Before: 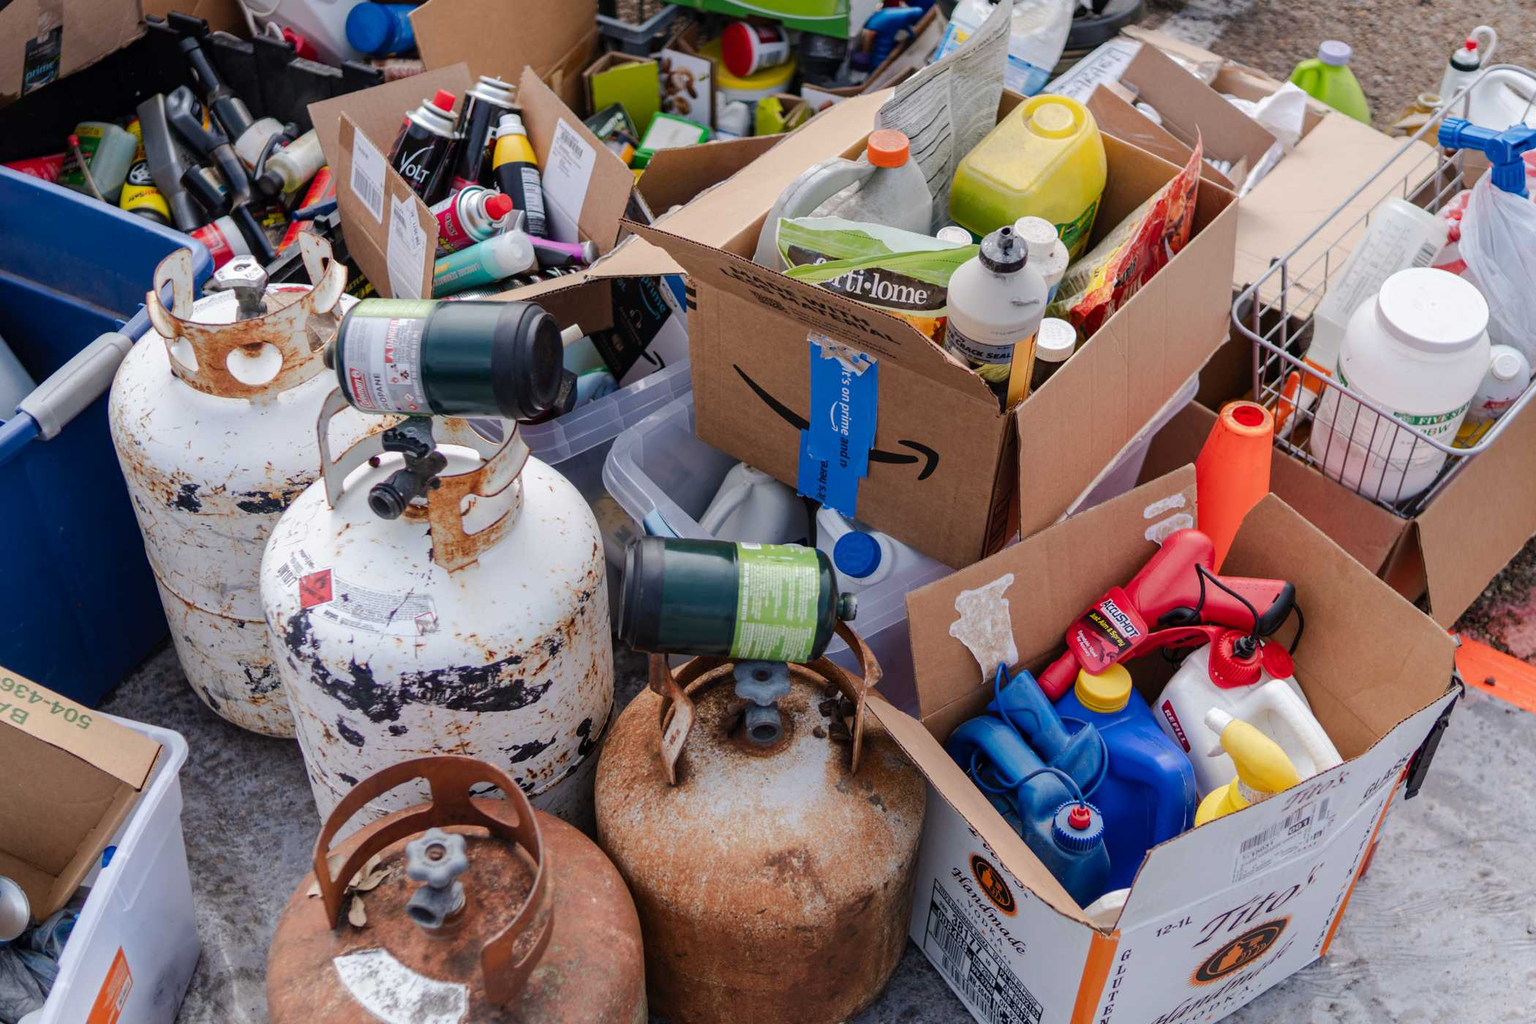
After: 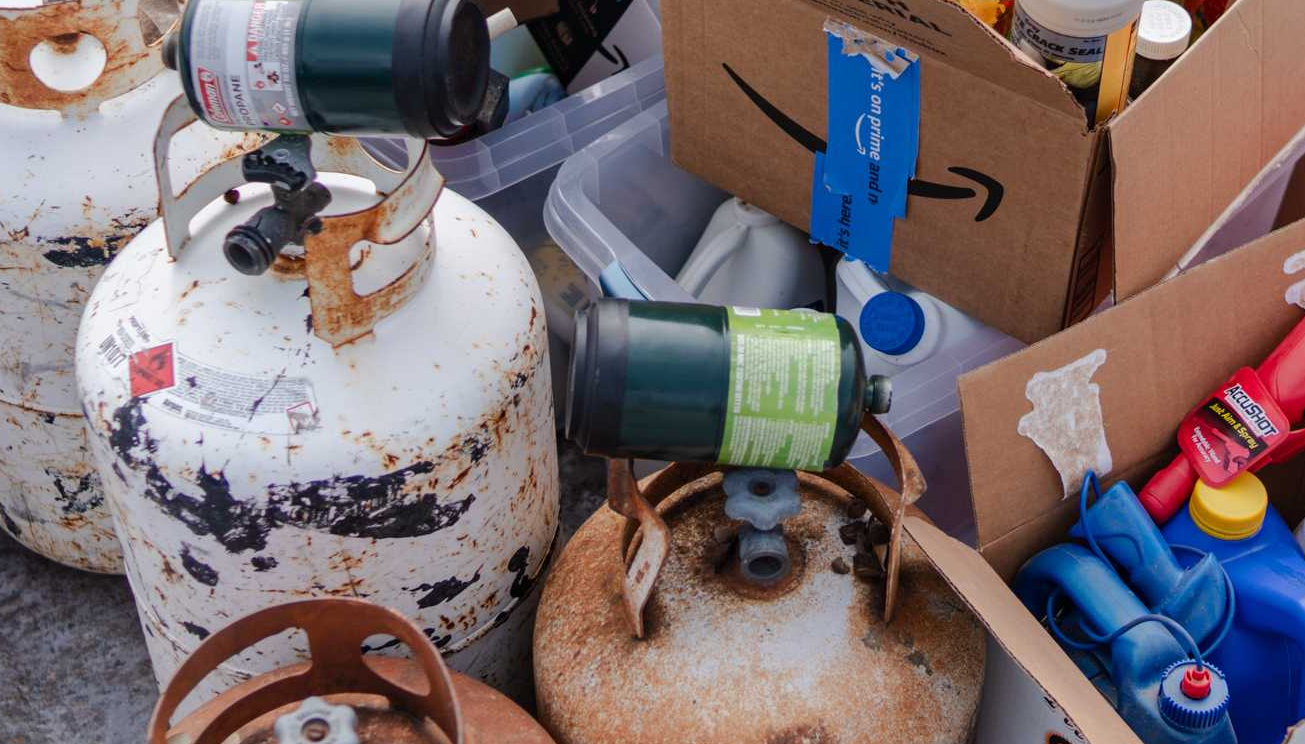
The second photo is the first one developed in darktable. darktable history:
crop: left 13.335%, top 31.113%, right 24.481%, bottom 15.734%
